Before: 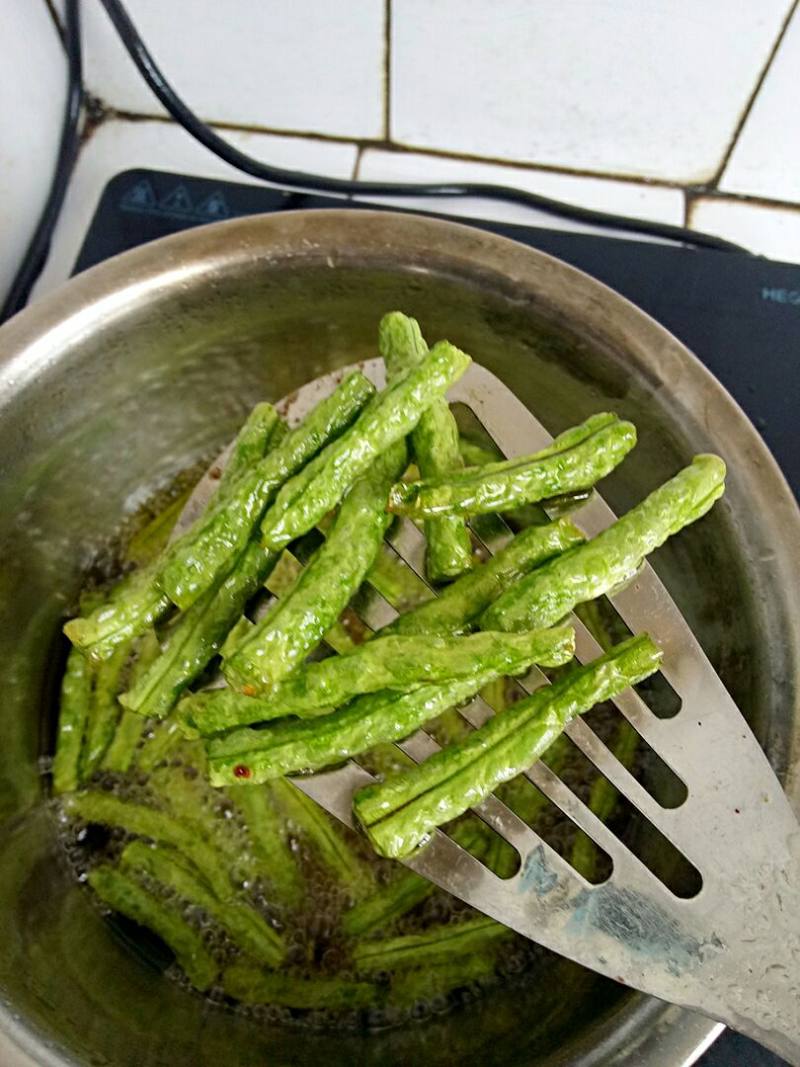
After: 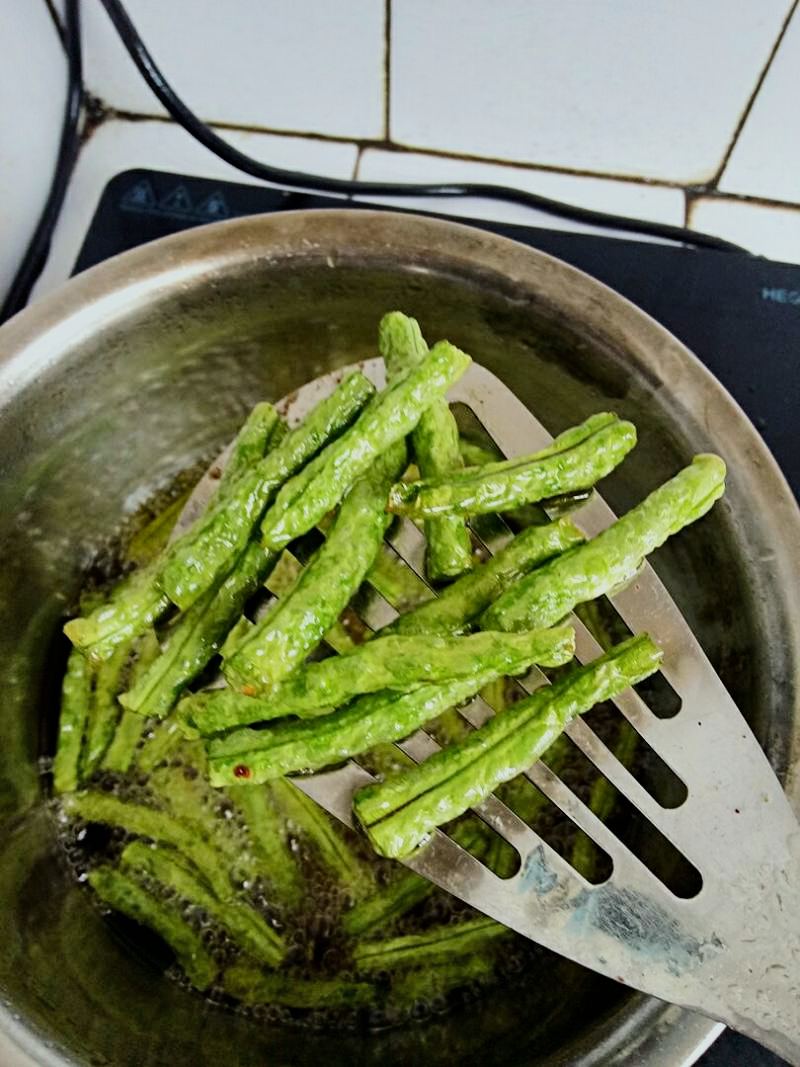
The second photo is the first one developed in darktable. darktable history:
white balance: red 1.05, blue 1.072
filmic rgb: black relative exposure -7.5 EV, white relative exposure 5 EV, hardness 3.31, contrast 1.3, contrast in shadows safe
shadows and highlights: radius 133.83, soften with gaussian
color correction: highlights a* -8, highlights b* 3.1
